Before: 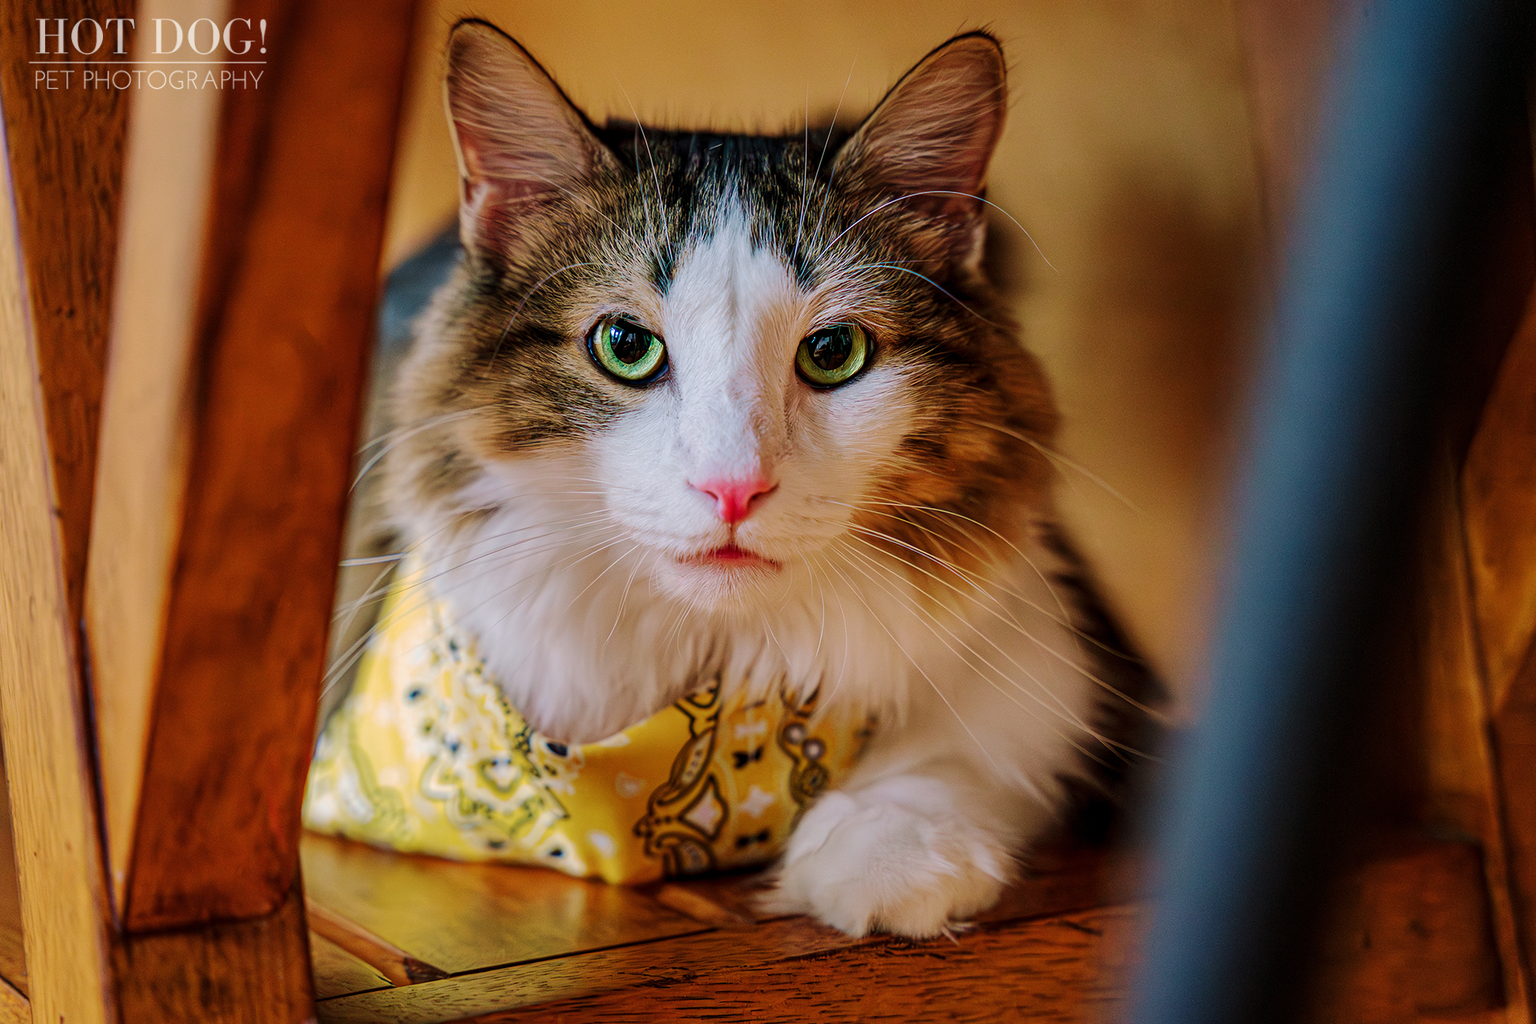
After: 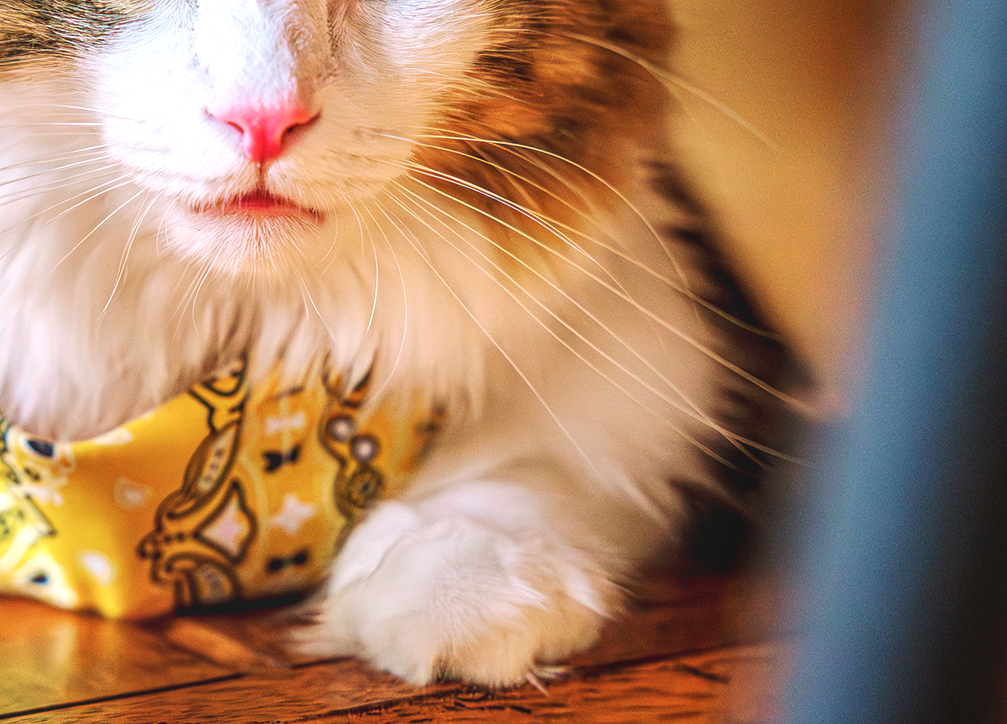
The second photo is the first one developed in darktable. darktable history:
local contrast: highlights 47%, shadows 6%, detail 101%
crop: left 34.212%, top 38.559%, right 13.873%, bottom 5.403%
exposure: exposure 0.924 EV, compensate exposure bias true, compensate highlight preservation false
contrast brightness saturation: saturation -0.062
contrast equalizer: y [[0.6 ×6], [0.55 ×6], [0 ×6], [0 ×6], [0 ×6]], mix 0.133
